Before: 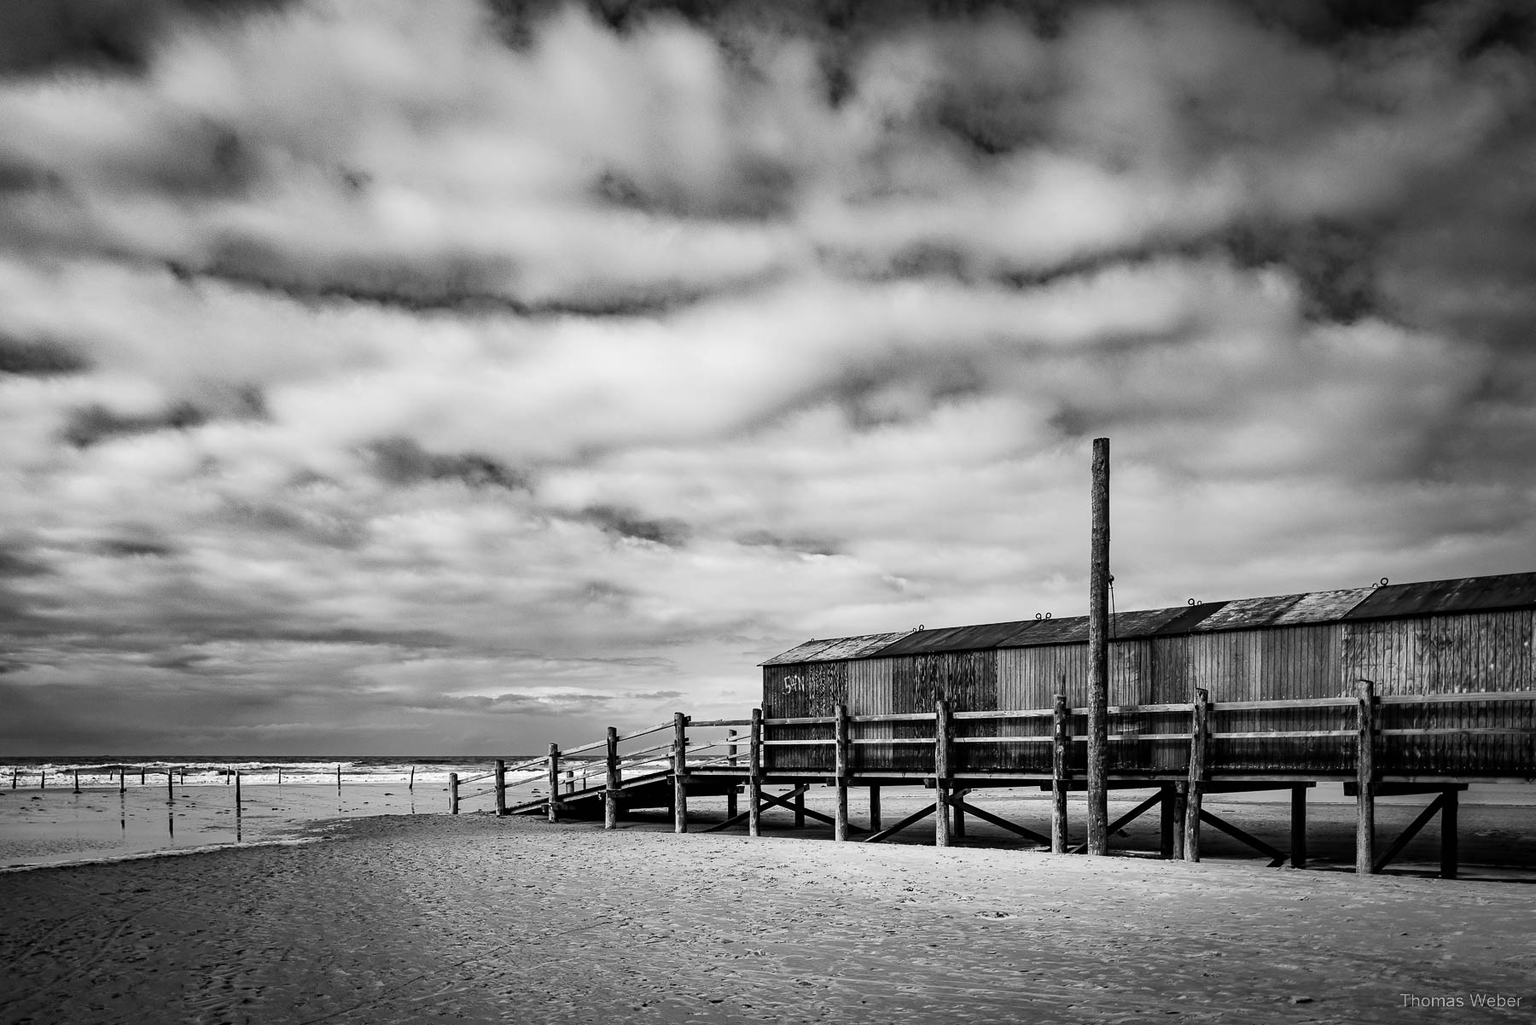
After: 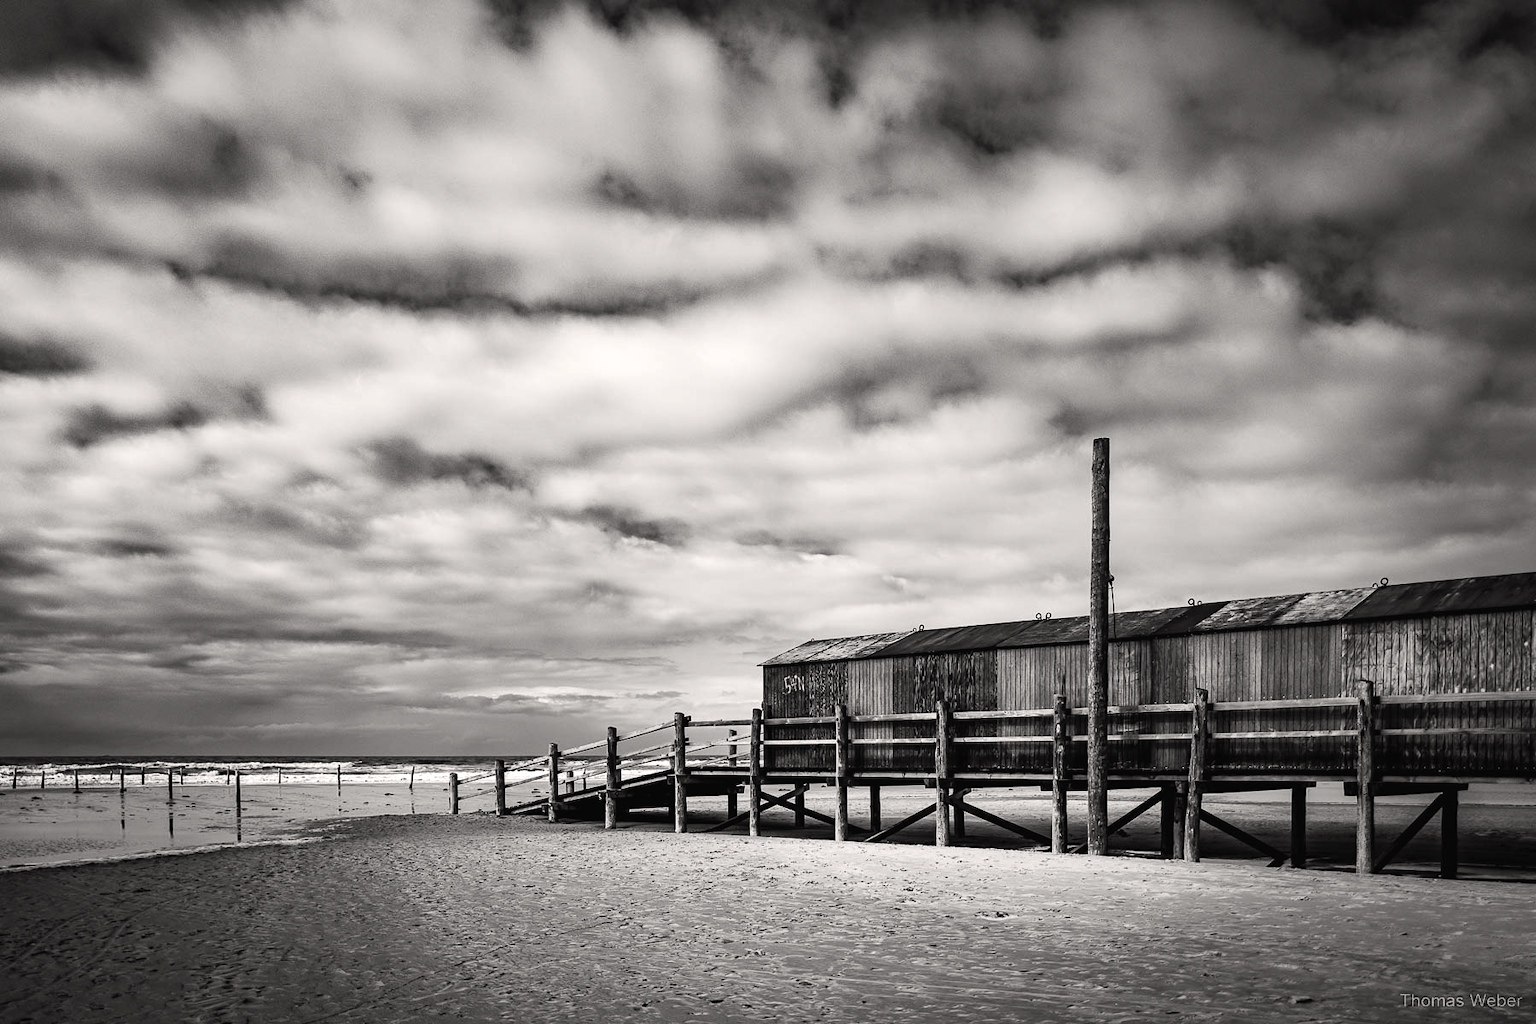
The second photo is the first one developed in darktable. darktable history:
color balance rgb: shadows lift › chroma 1%, shadows lift › hue 28.8°, power › hue 60°, highlights gain › chroma 1%, highlights gain › hue 60°, global offset › luminance 0.25%, perceptual saturation grading › highlights -20%, perceptual saturation grading › shadows 20%, perceptual brilliance grading › highlights 5%, perceptual brilliance grading › shadows -10%, global vibrance 19.67%
tone equalizer: on, module defaults
